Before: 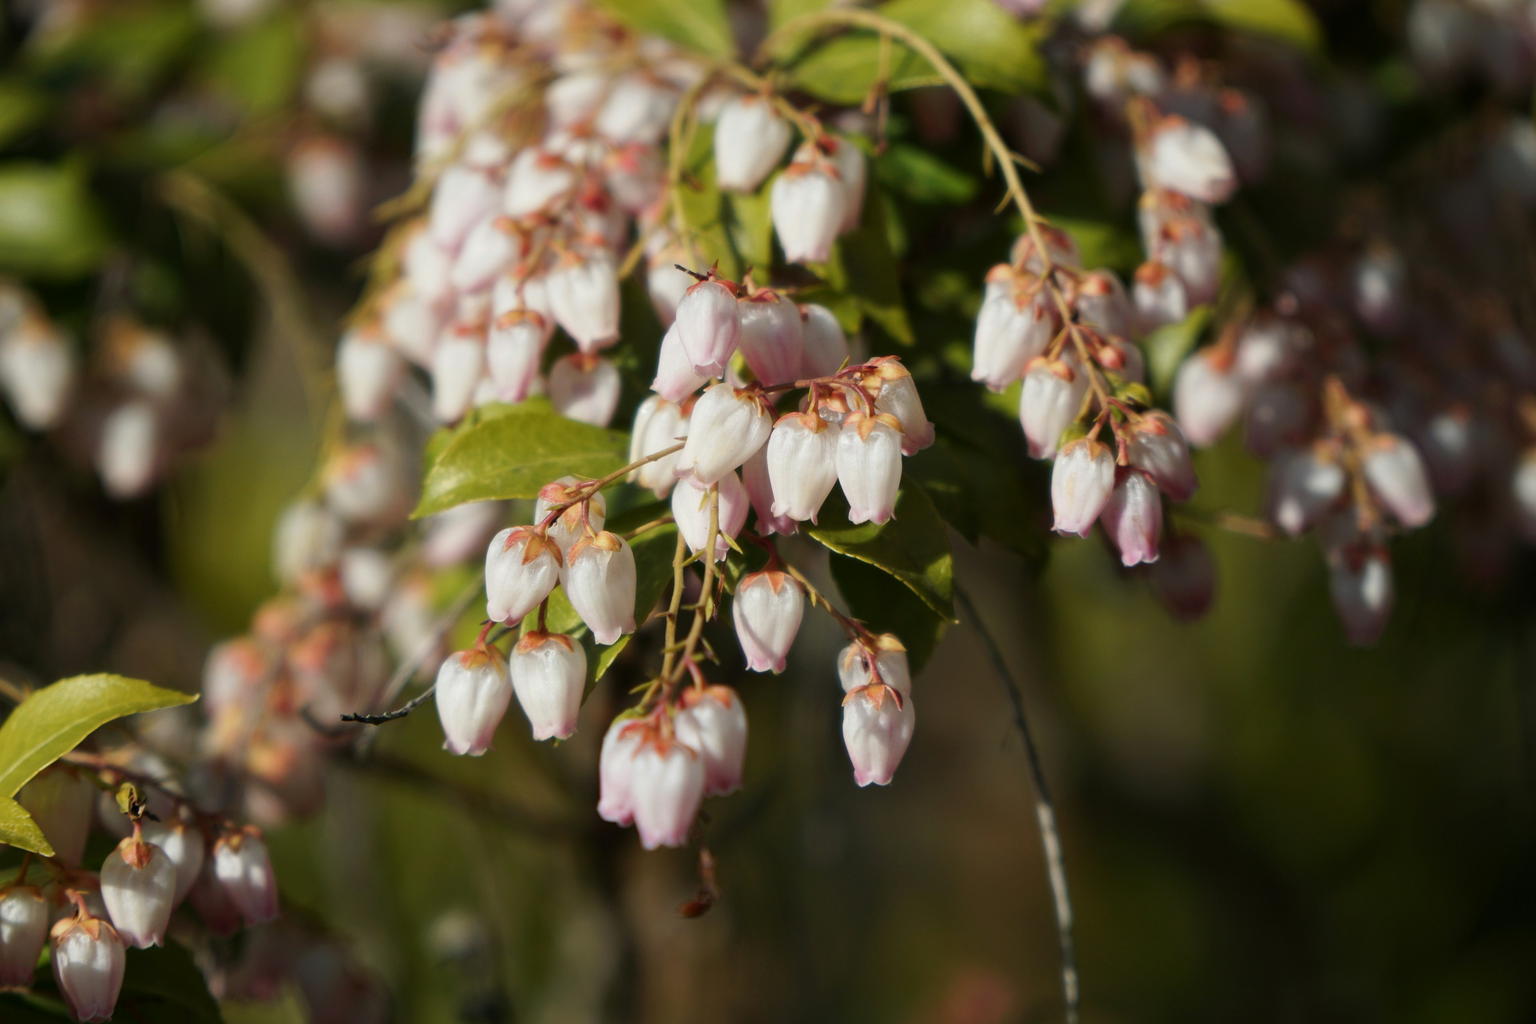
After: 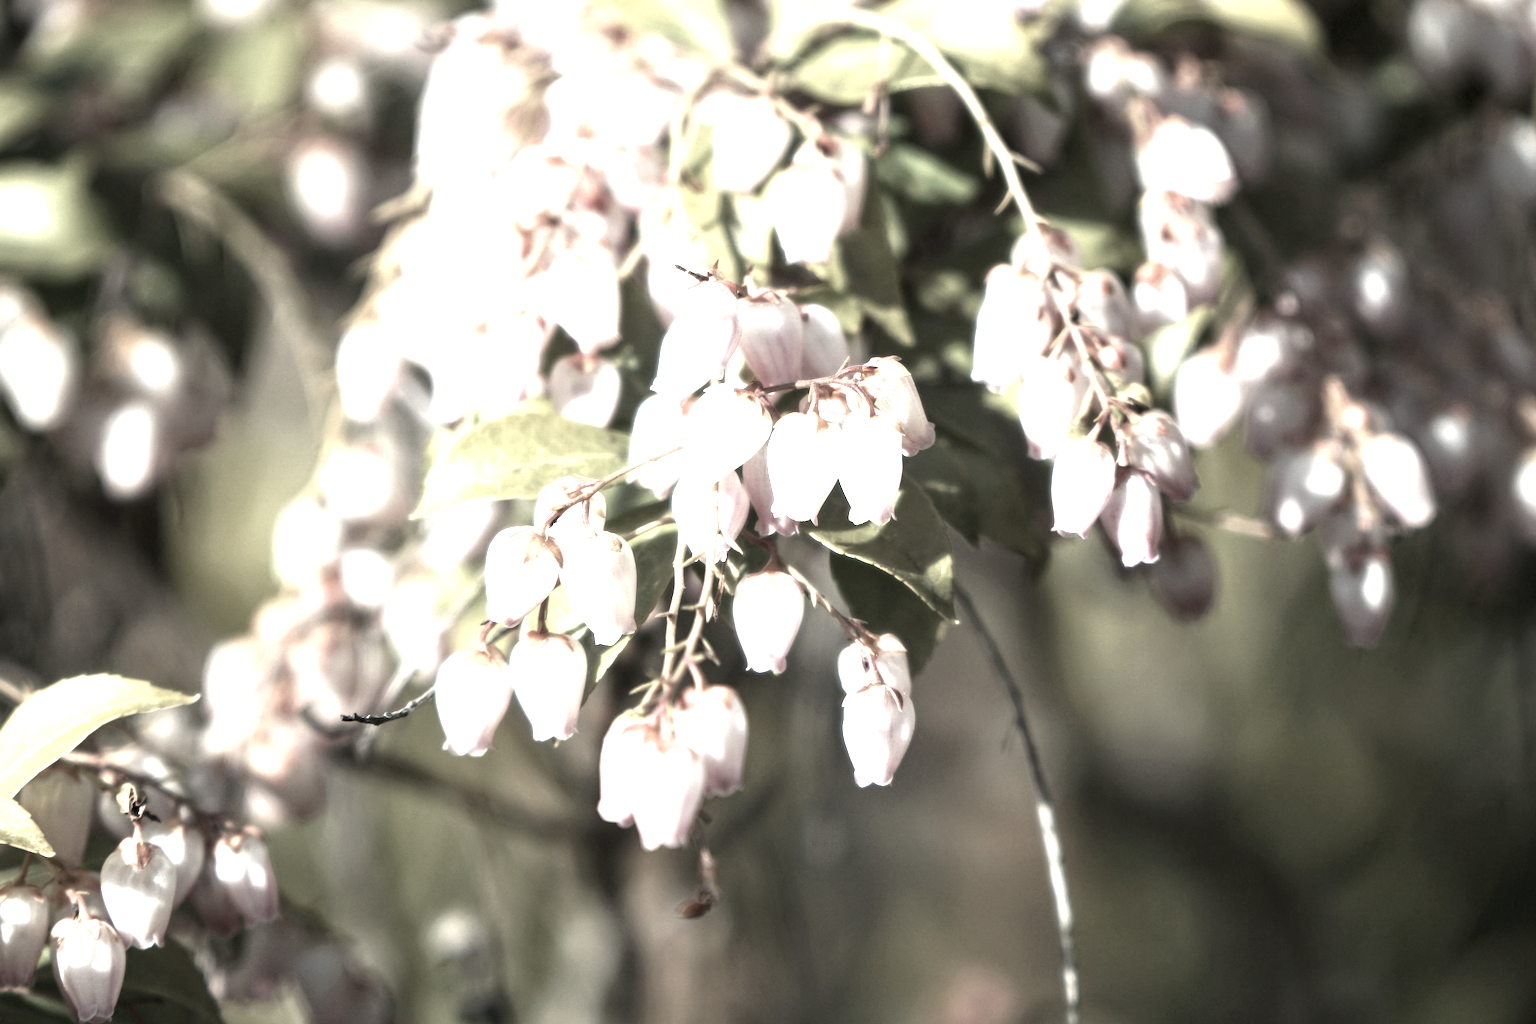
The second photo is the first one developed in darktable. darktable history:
local contrast: highlights 83%, shadows 81%
color correction: saturation 0.3
exposure: black level correction 0, exposure 2.088 EV, compensate exposure bias true, compensate highlight preservation false
